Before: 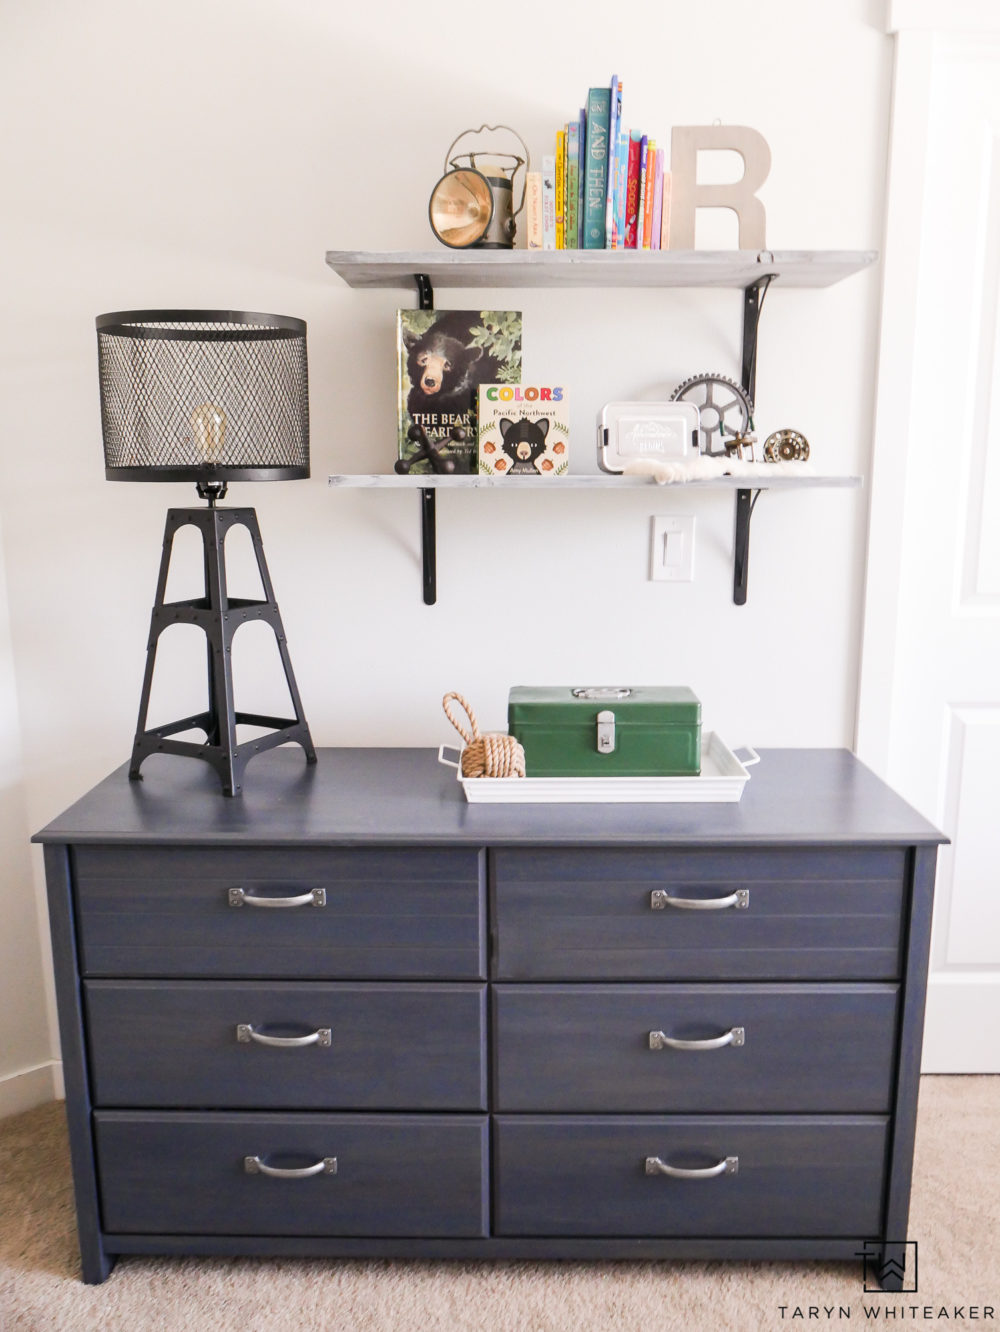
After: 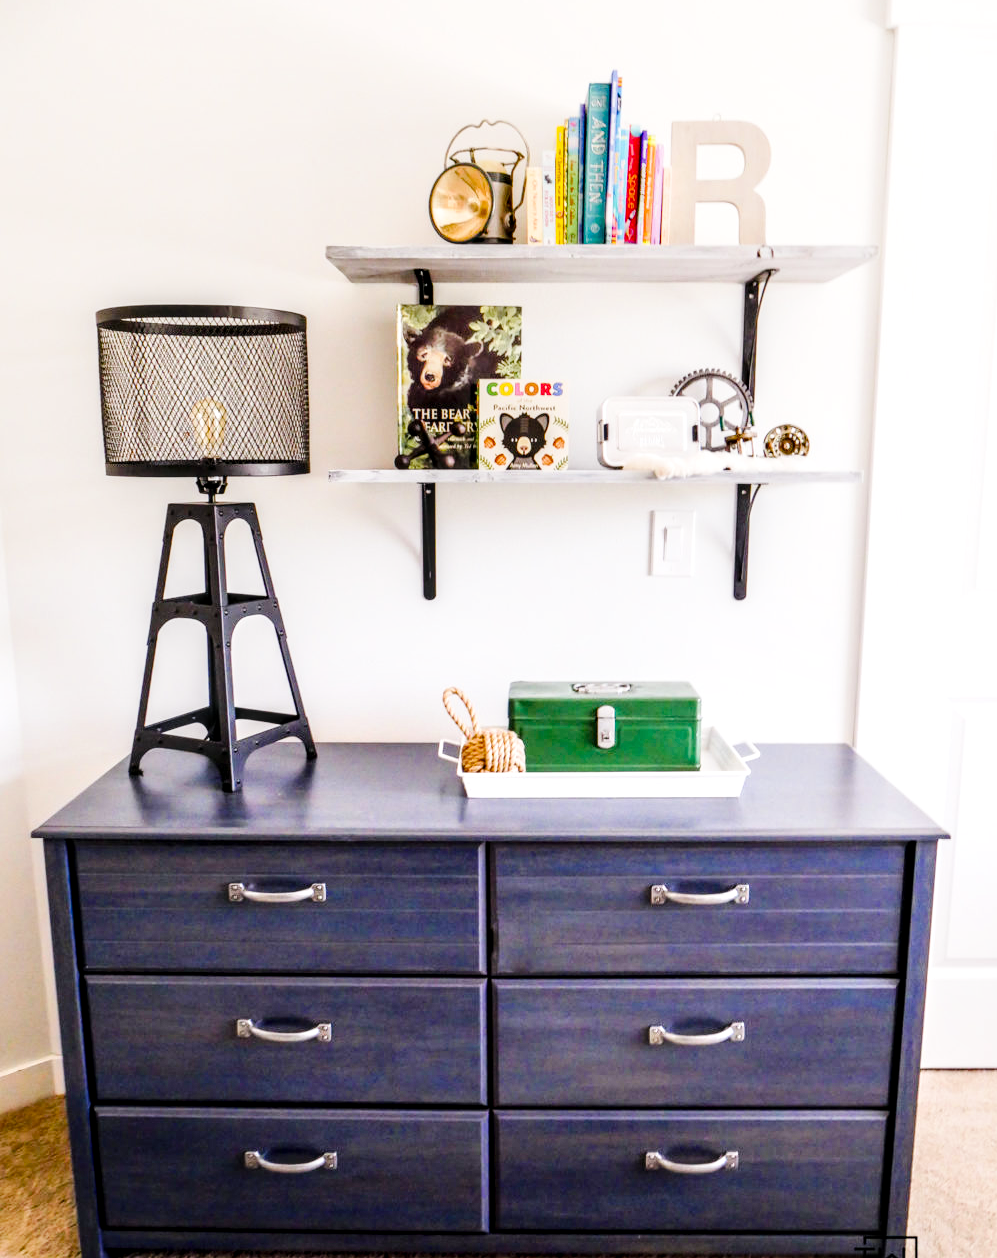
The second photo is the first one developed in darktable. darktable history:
local contrast: detail 150%
base curve: curves: ch0 [(0, 0) (0.036, 0.025) (0.121, 0.166) (0.206, 0.329) (0.605, 0.79) (1, 1)], preserve colors none
velvia: strength 32%, mid-tones bias 0.2
crop: top 0.448%, right 0.264%, bottom 5.045%
tone curve: curves: ch0 [(0, 0) (0.08, 0.056) (0.4, 0.4) (0.6, 0.612) (0.92, 0.924) (1, 1)], color space Lab, linked channels, preserve colors none
